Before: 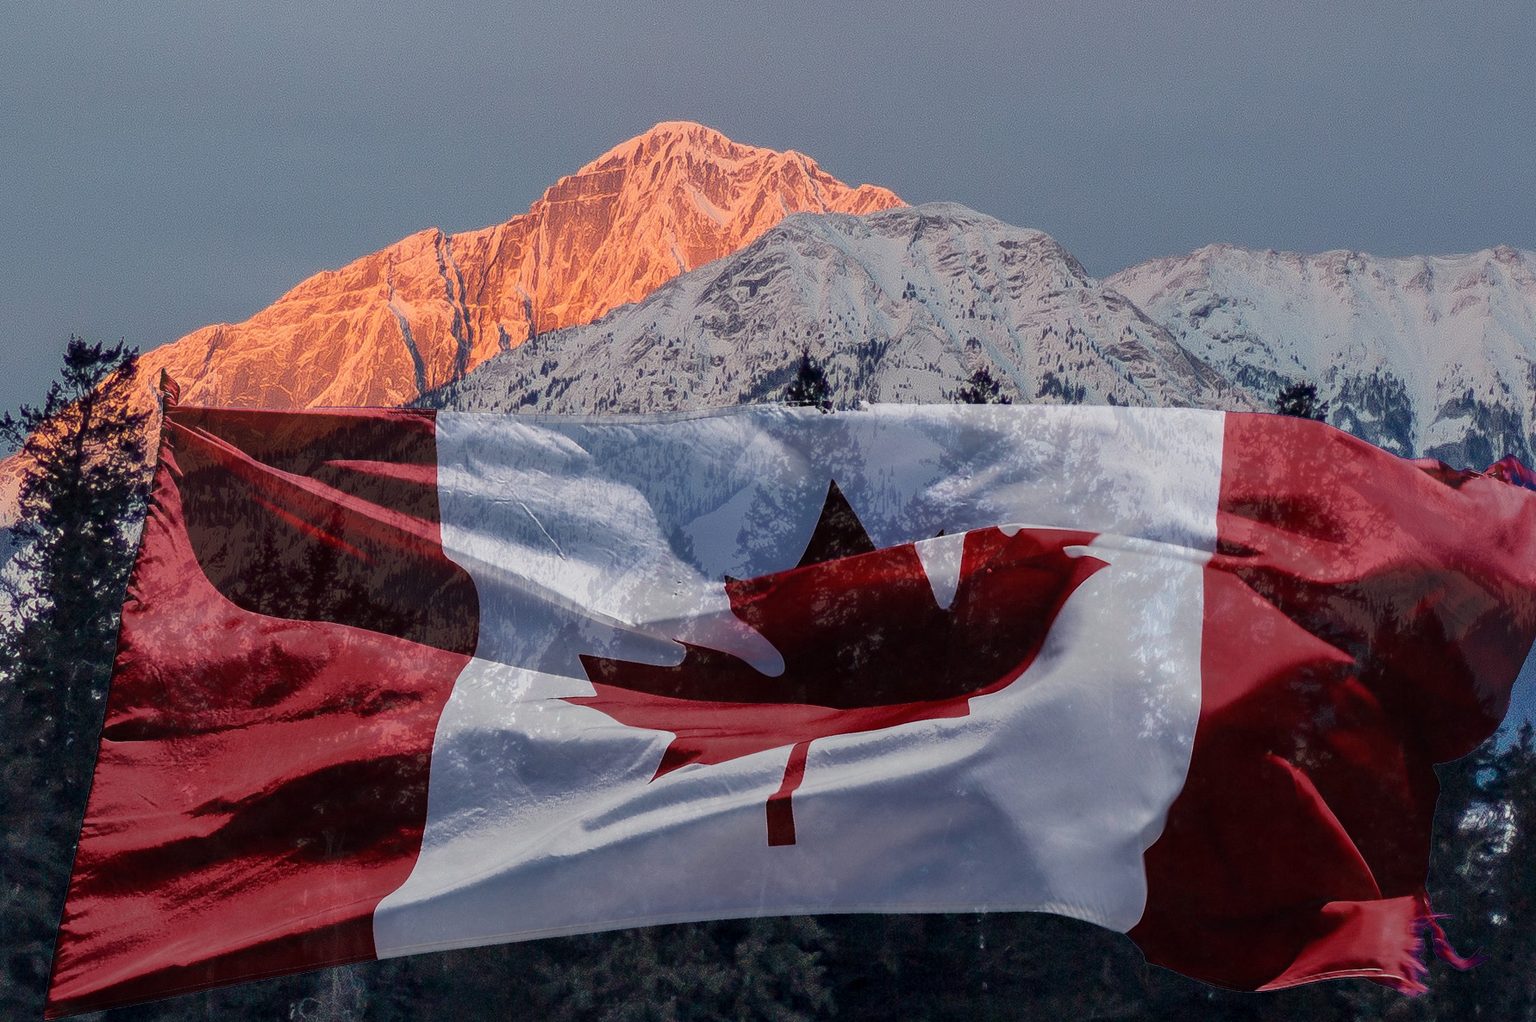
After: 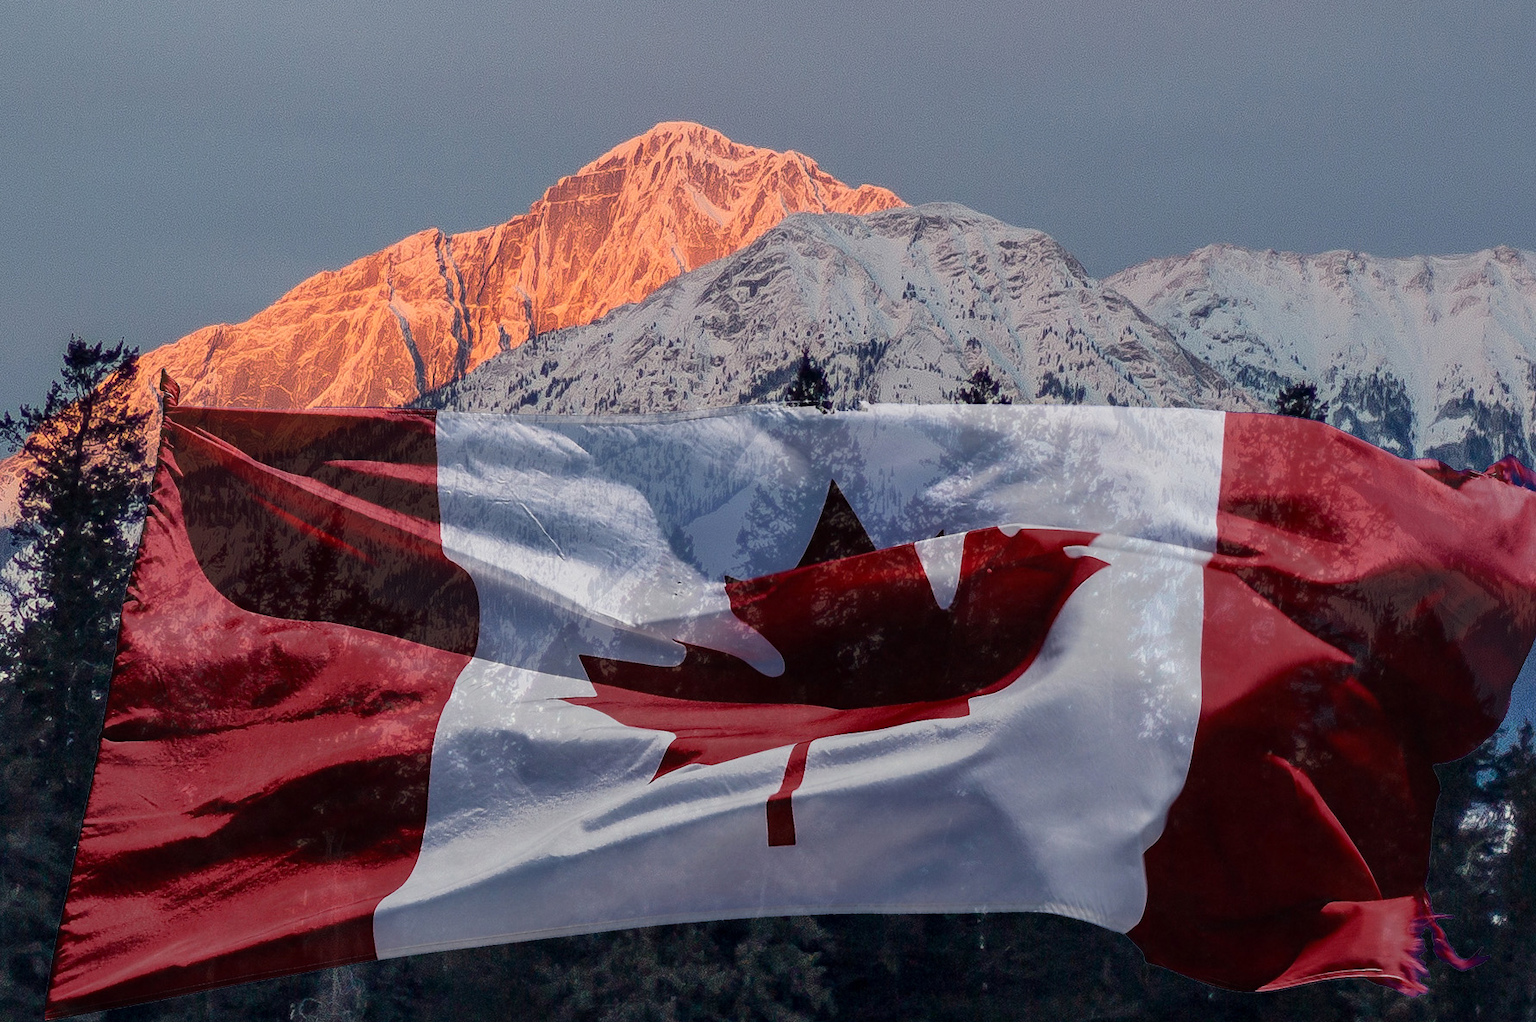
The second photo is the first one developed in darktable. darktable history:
contrast brightness saturation: contrast 0.075, saturation 0.015
